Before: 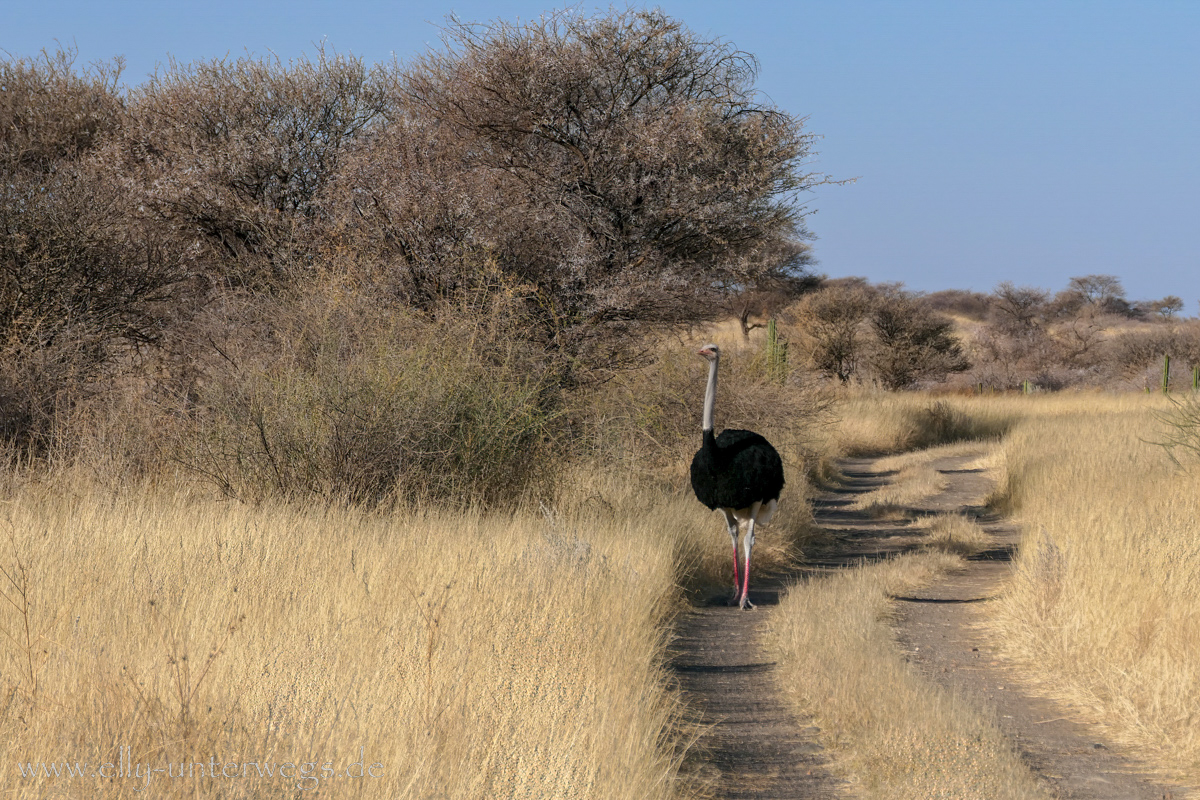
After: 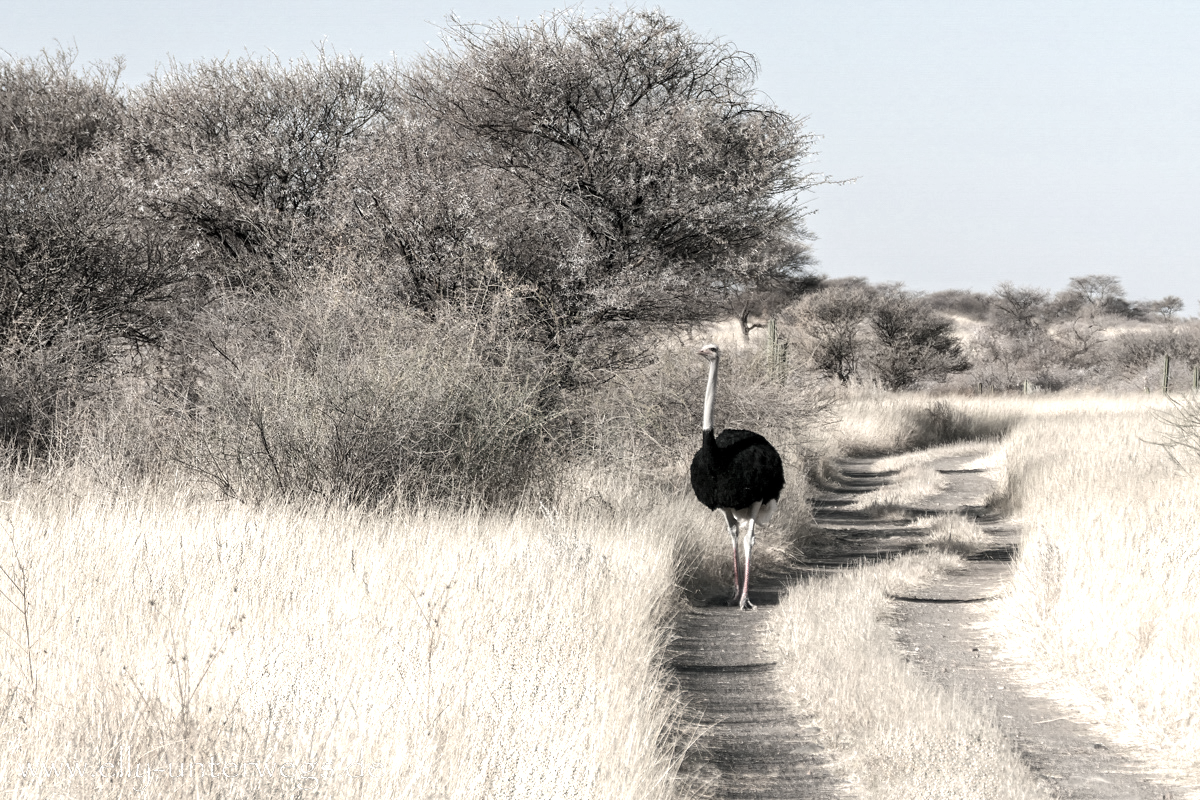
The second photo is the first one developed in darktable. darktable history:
white balance: red 1.029, blue 0.92
color balance: contrast 8.5%, output saturation 105%
color correction: saturation 0.2
exposure: exposure 0.921 EV, compensate highlight preservation false
